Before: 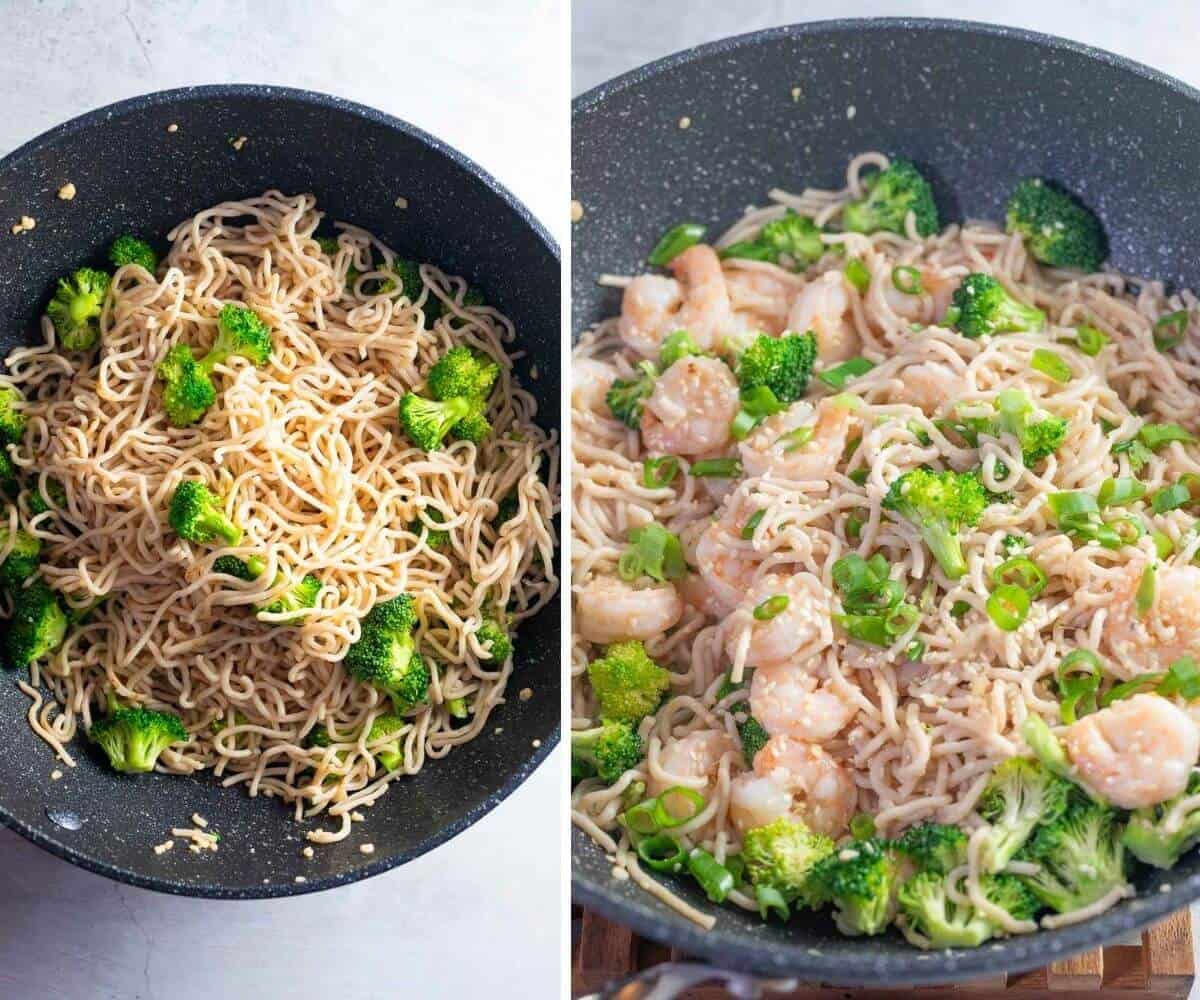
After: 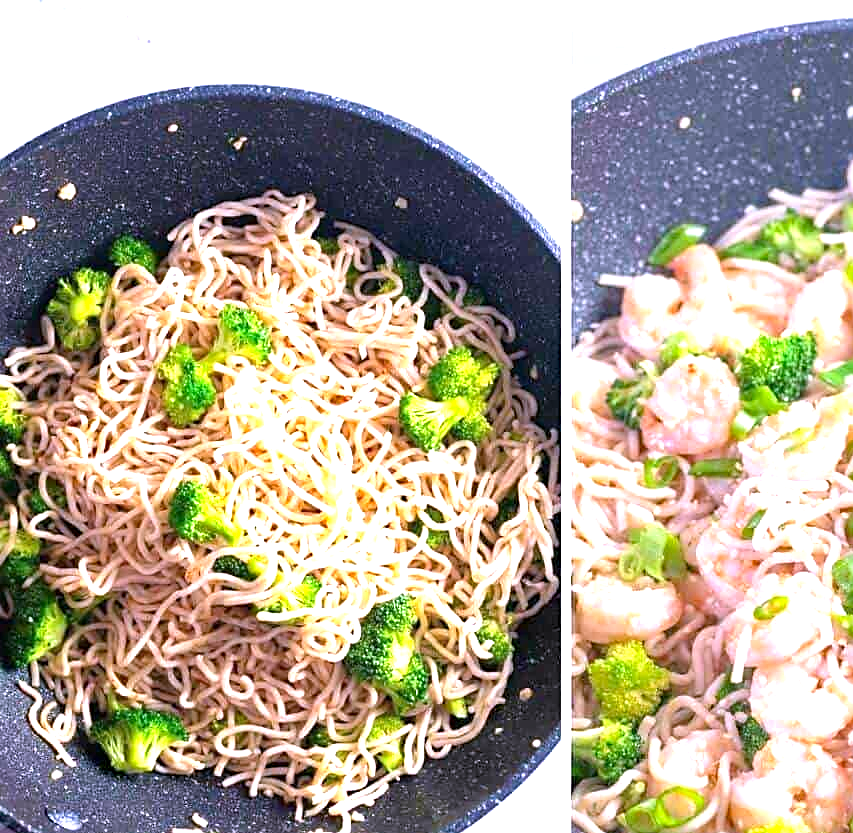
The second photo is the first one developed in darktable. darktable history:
crop: right 28.885%, bottom 16.626%
white balance: red 1.042, blue 1.17
sharpen: radius 1.864, amount 0.398, threshold 1.271
exposure: black level correction 0, exposure 1.1 EV, compensate exposure bias true, compensate highlight preservation false
haze removal: compatibility mode true, adaptive false
